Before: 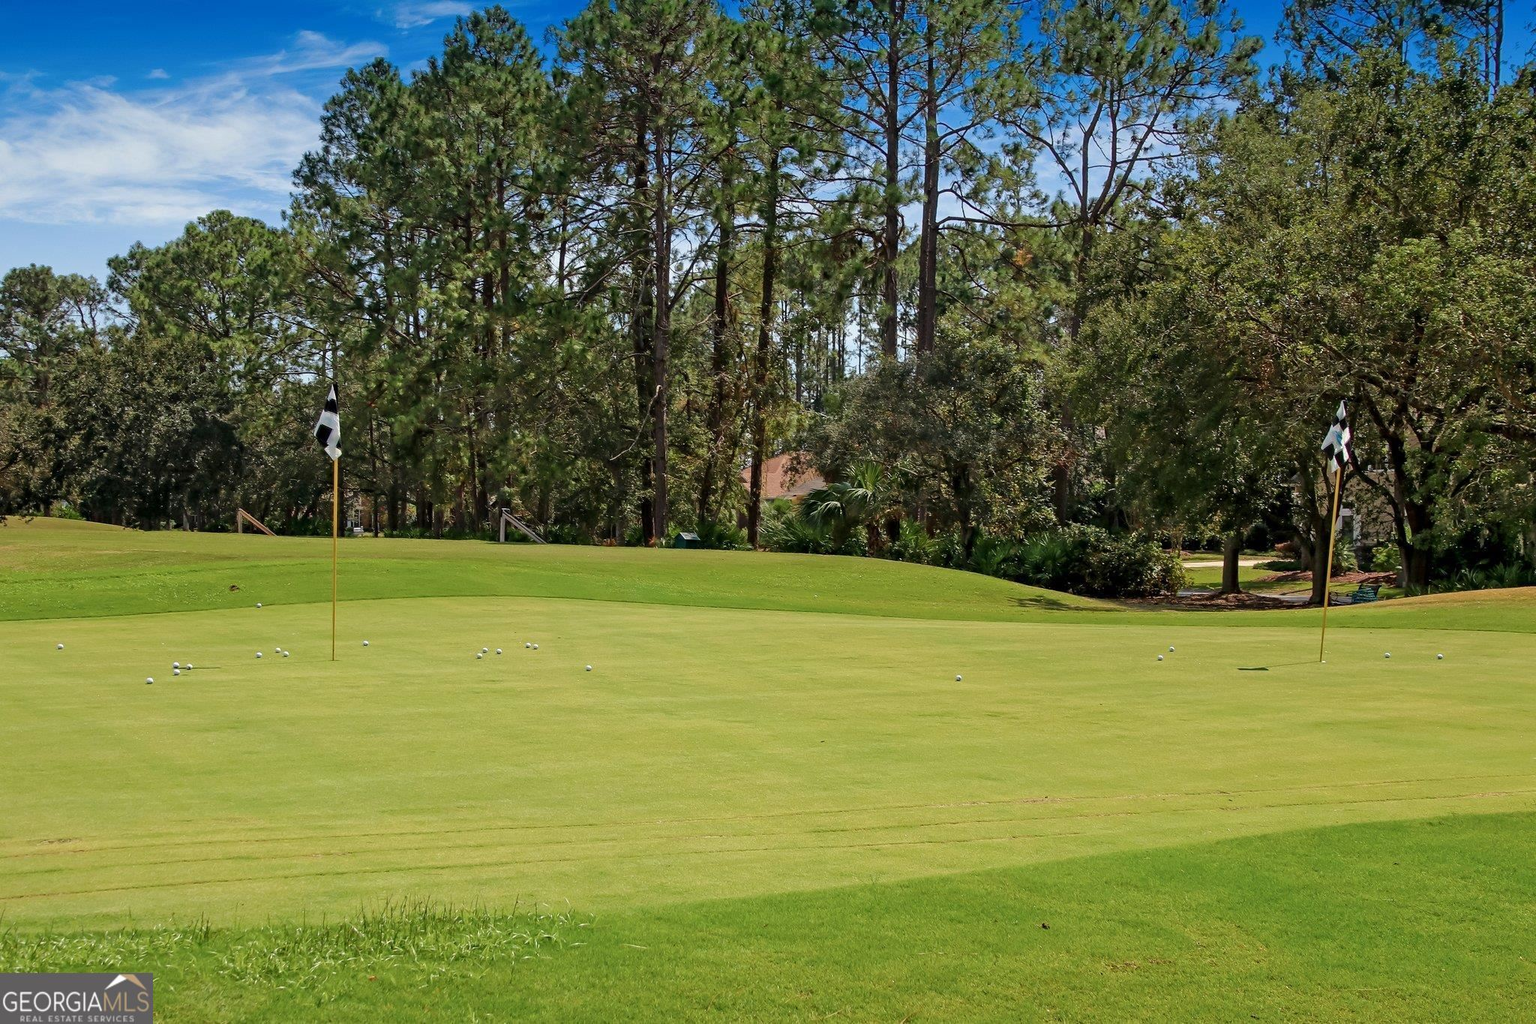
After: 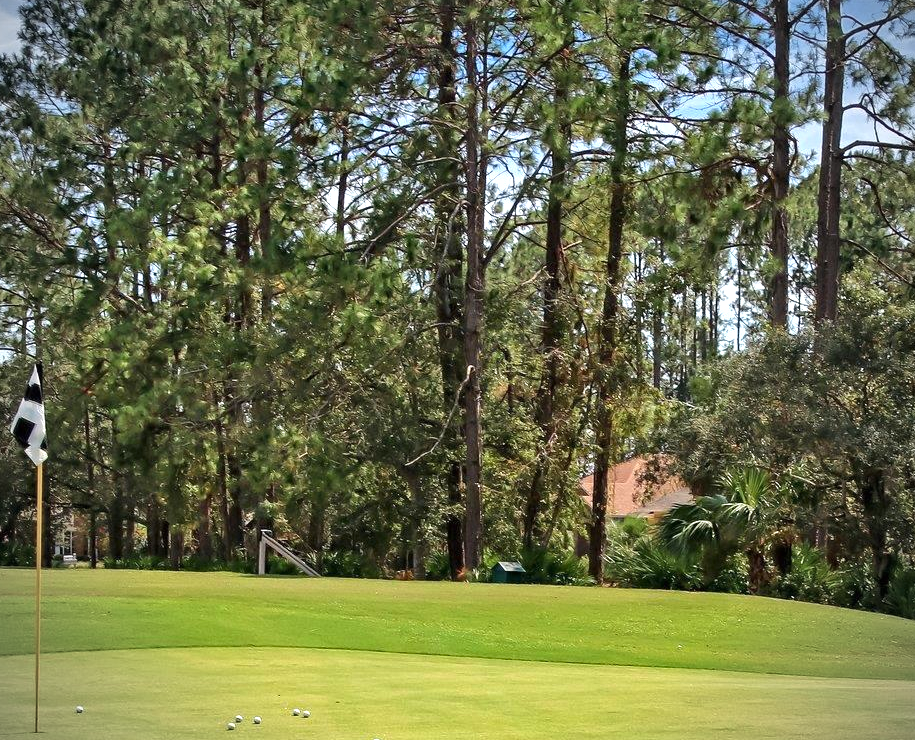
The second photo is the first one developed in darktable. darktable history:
crop: left 19.961%, top 10.881%, right 35.337%, bottom 34.896%
vignetting: on, module defaults
exposure: black level correction 0, exposure 0.699 EV, compensate highlight preservation false
shadows and highlights: low approximation 0.01, soften with gaussian
